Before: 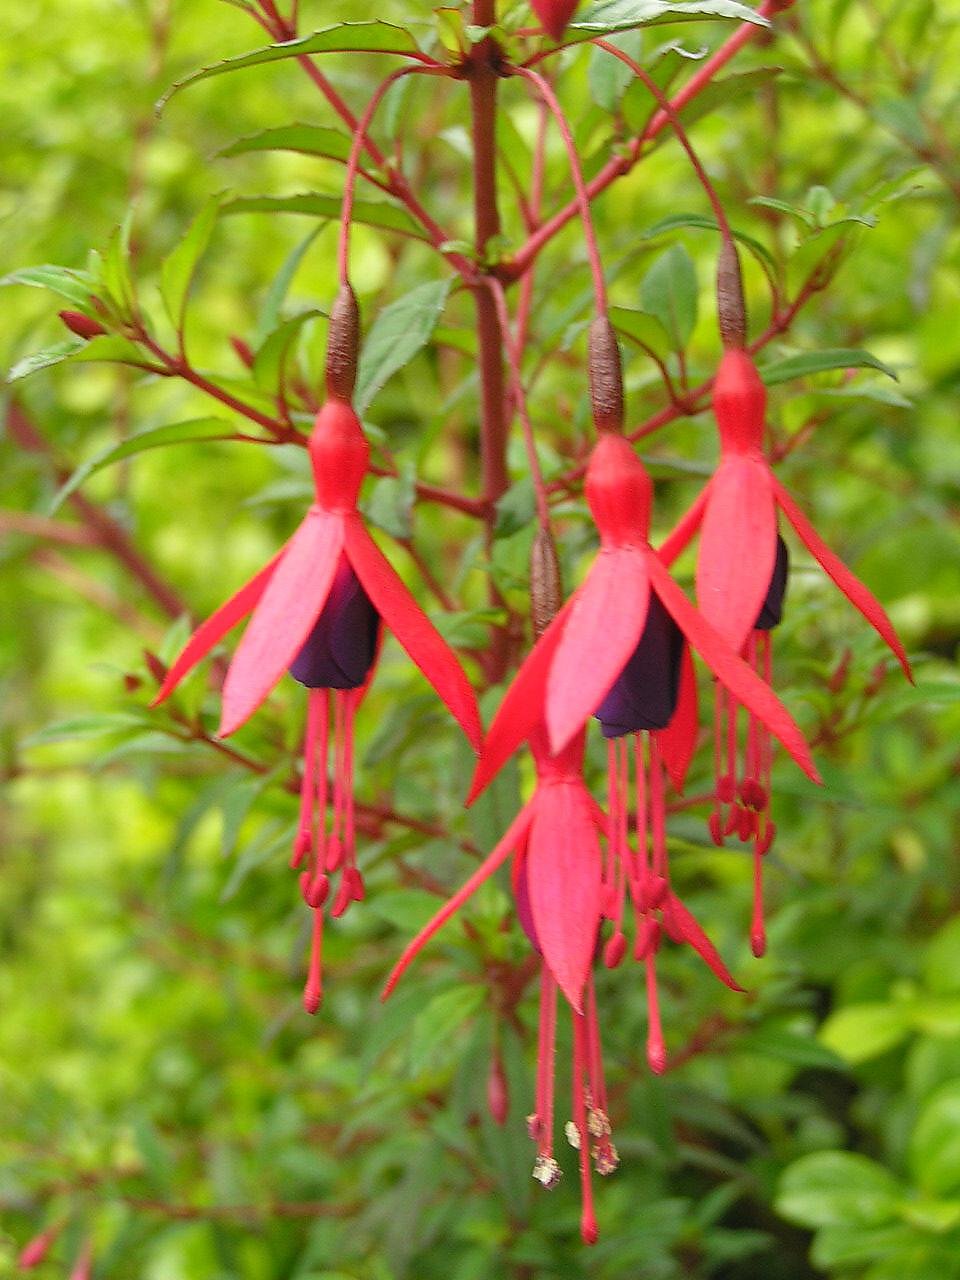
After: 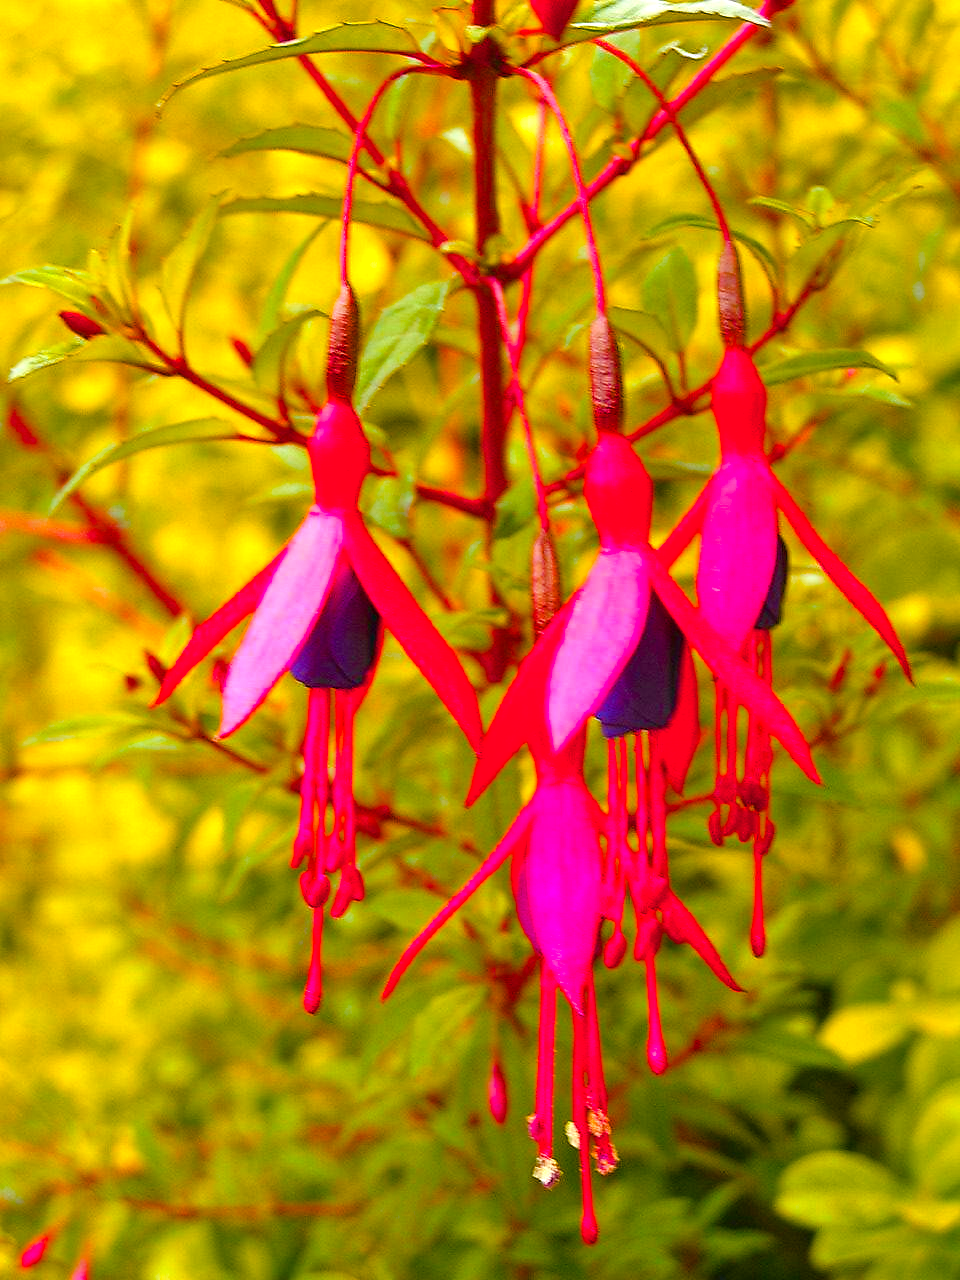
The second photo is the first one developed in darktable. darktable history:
color balance rgb: linear chroma grading › shadows 10%, linear chroma grading › highlights 10%, linear chroma grading › global chroma 15%, linear chroma grading › mid-tones 15%, perceptual saturation grading › global saturation 40%, perceptual saturation grading › highlights -25%, perceptual saturation grading › mid-tones 35%, perceptual saturation grading › shadows 35%, perceptual brilliance grading › global brilliance 11.29%, global vibrance 11.29%
color zones: curves: ch1 [(0.235, 0.558) (0.75, 0.5)]; ch2 [(0.25, 0.462) (0.749, 0.457)], mix 25.94%
